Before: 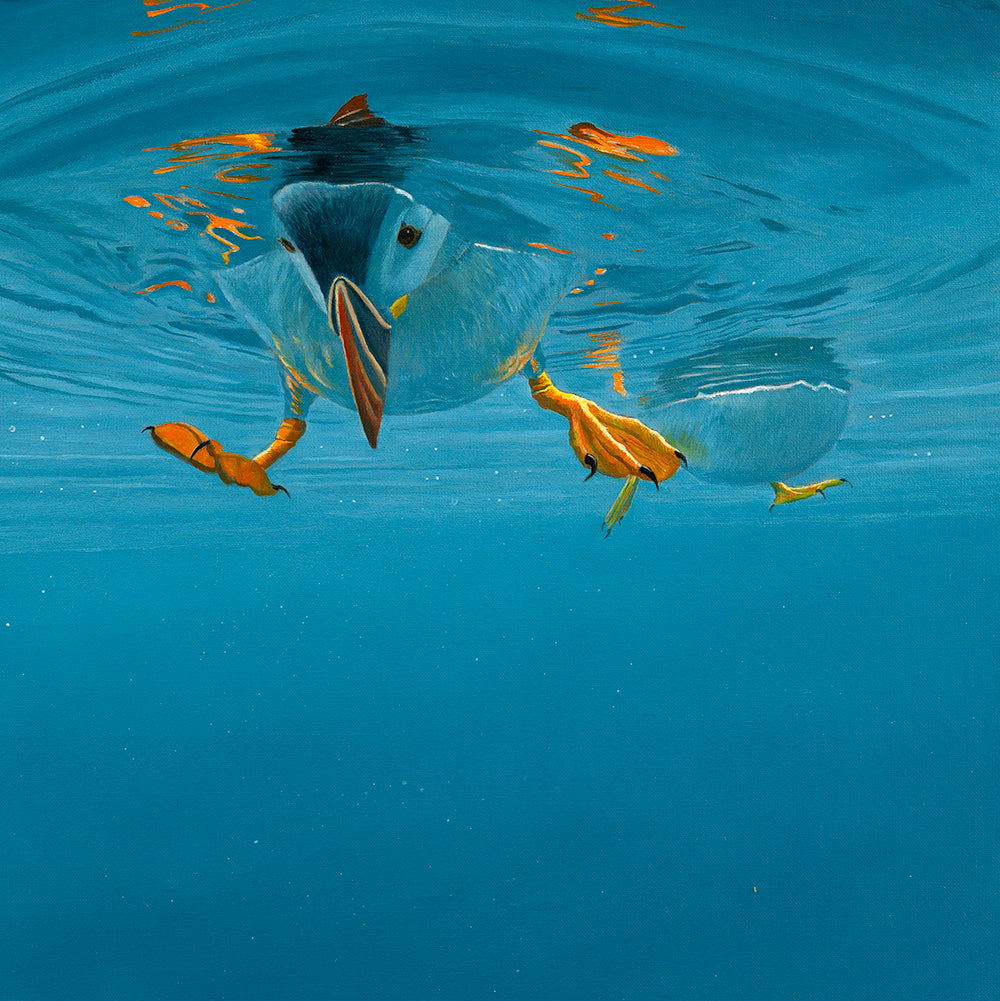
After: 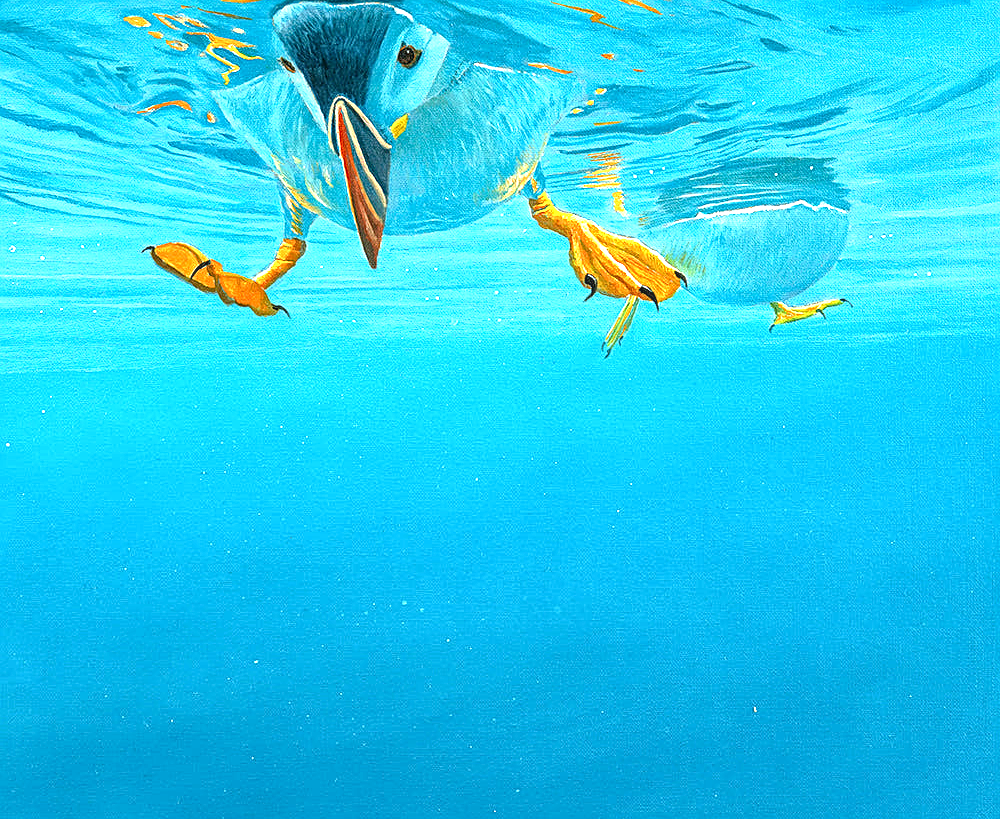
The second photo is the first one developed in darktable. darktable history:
tone equalizer: mask exposure compensation -0.515 EV
exposure: black level correction 0, exposure 1.626 EV, compensate exposure bias true, compensate highlight preservation false
base curve: curves: ch0 [(0, 0) (0.297, 0.298) (1, 1)], preserve colors none
local contrast: on, module defaults
sharpen: on, module defaults
crop and rotate: top 18.135%
